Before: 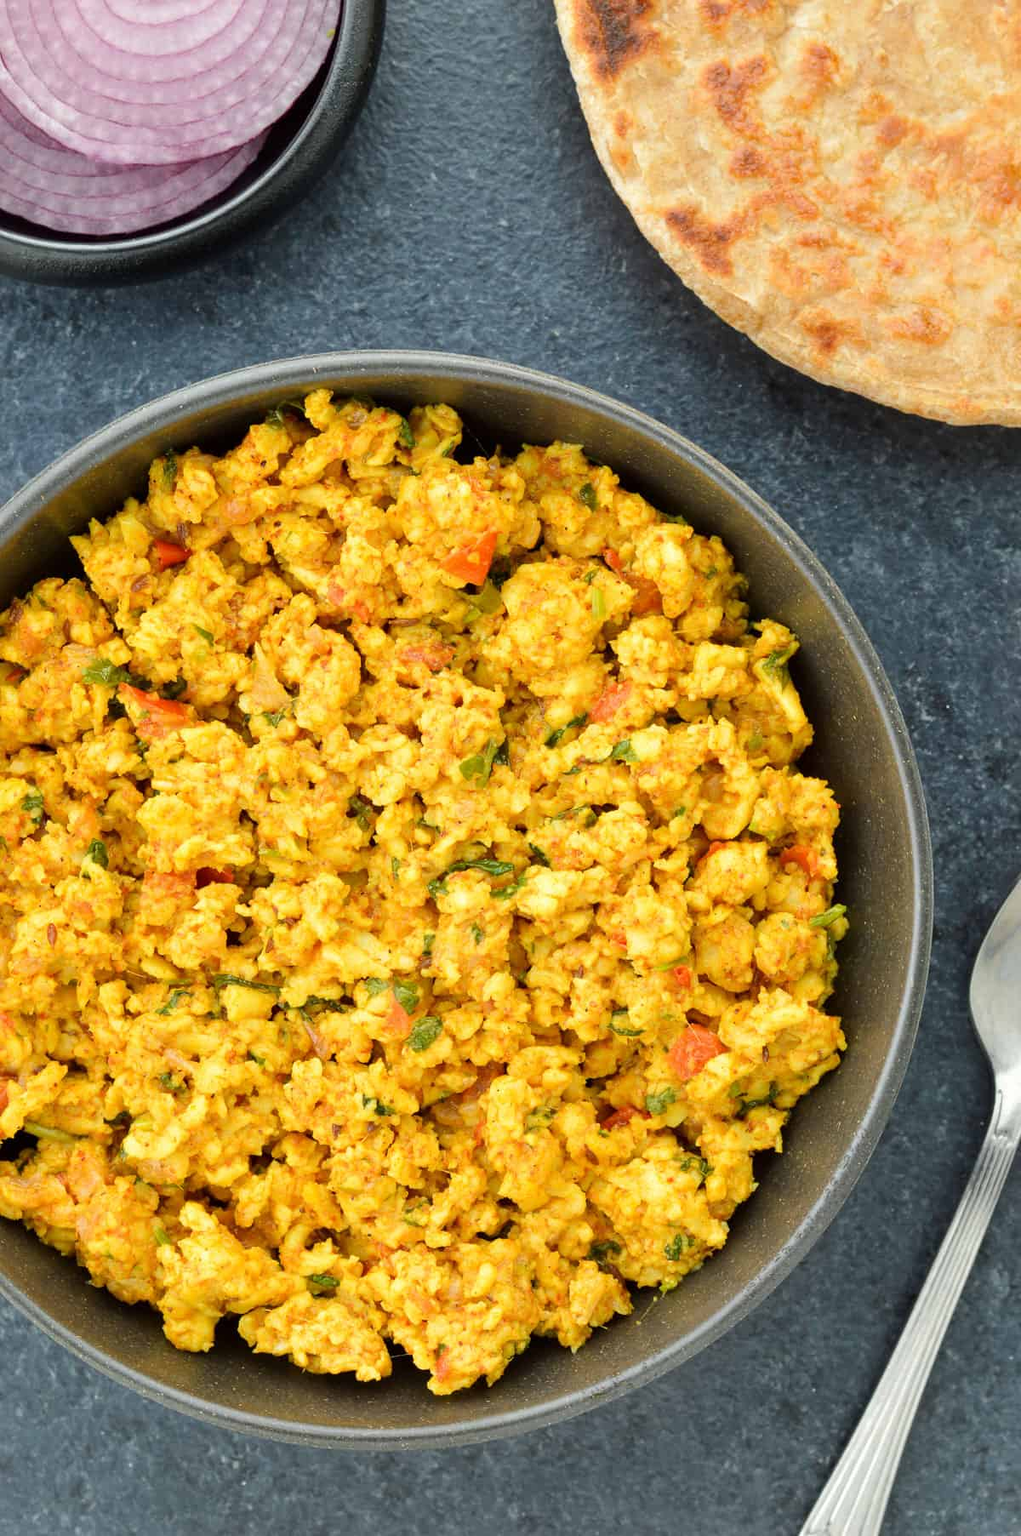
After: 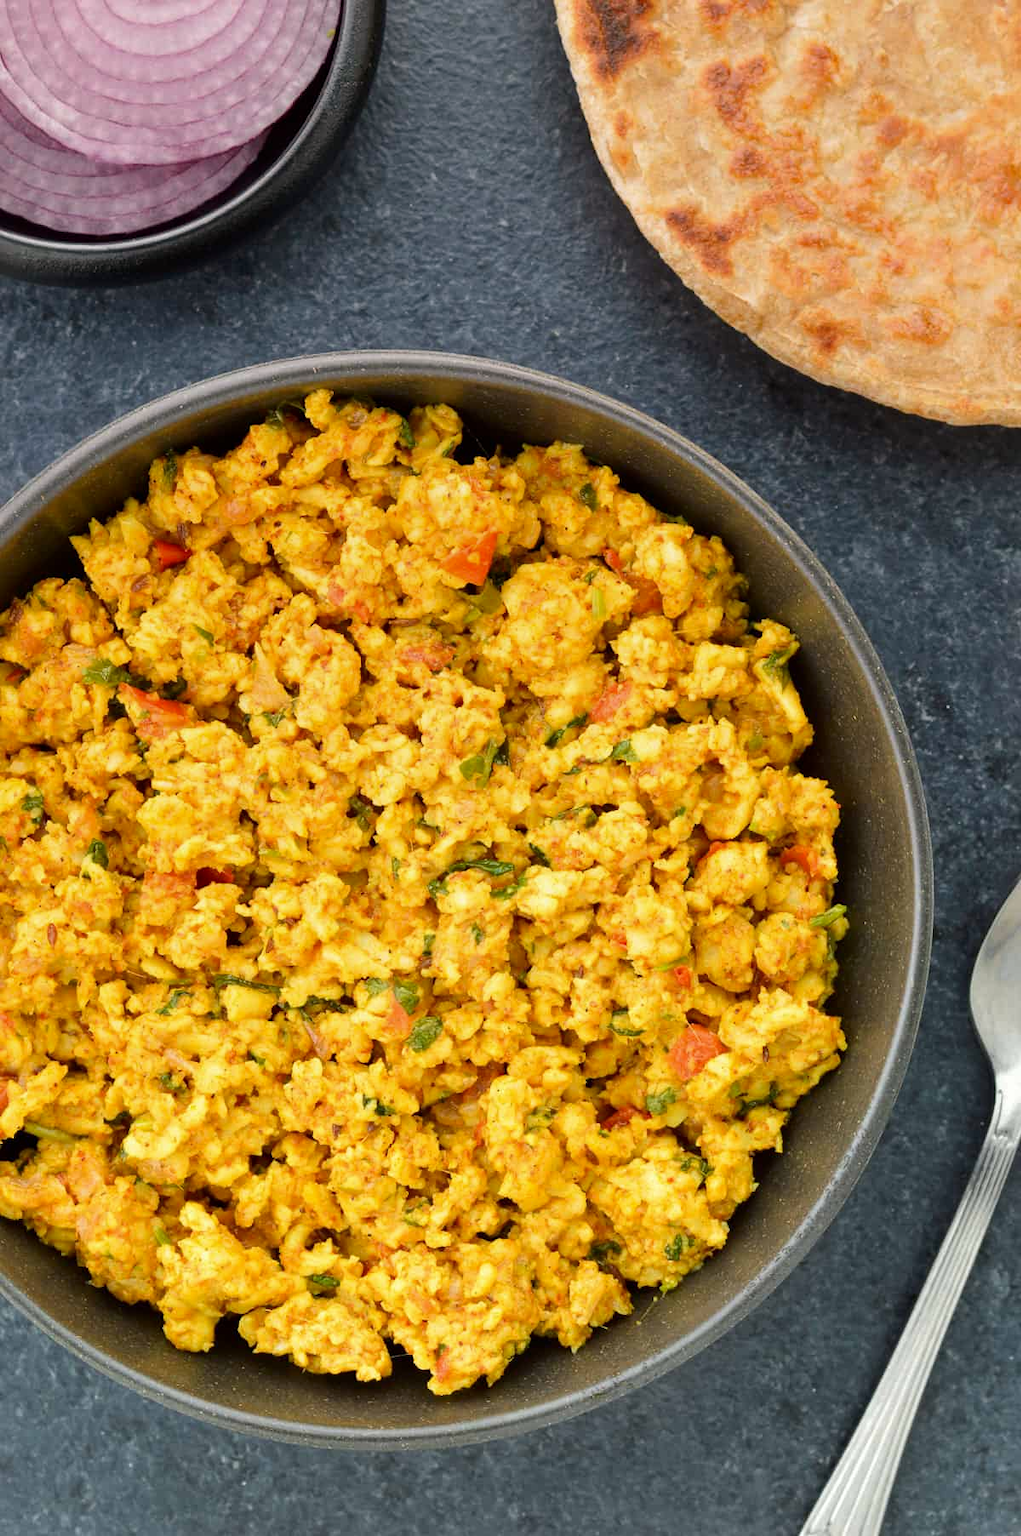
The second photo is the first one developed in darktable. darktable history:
graduated density: density 0.38 EV, hardness 21%, rotation -6.11°, saturation 32%
contrast brightness saturation: contrast 0.03, brightness -0.04
